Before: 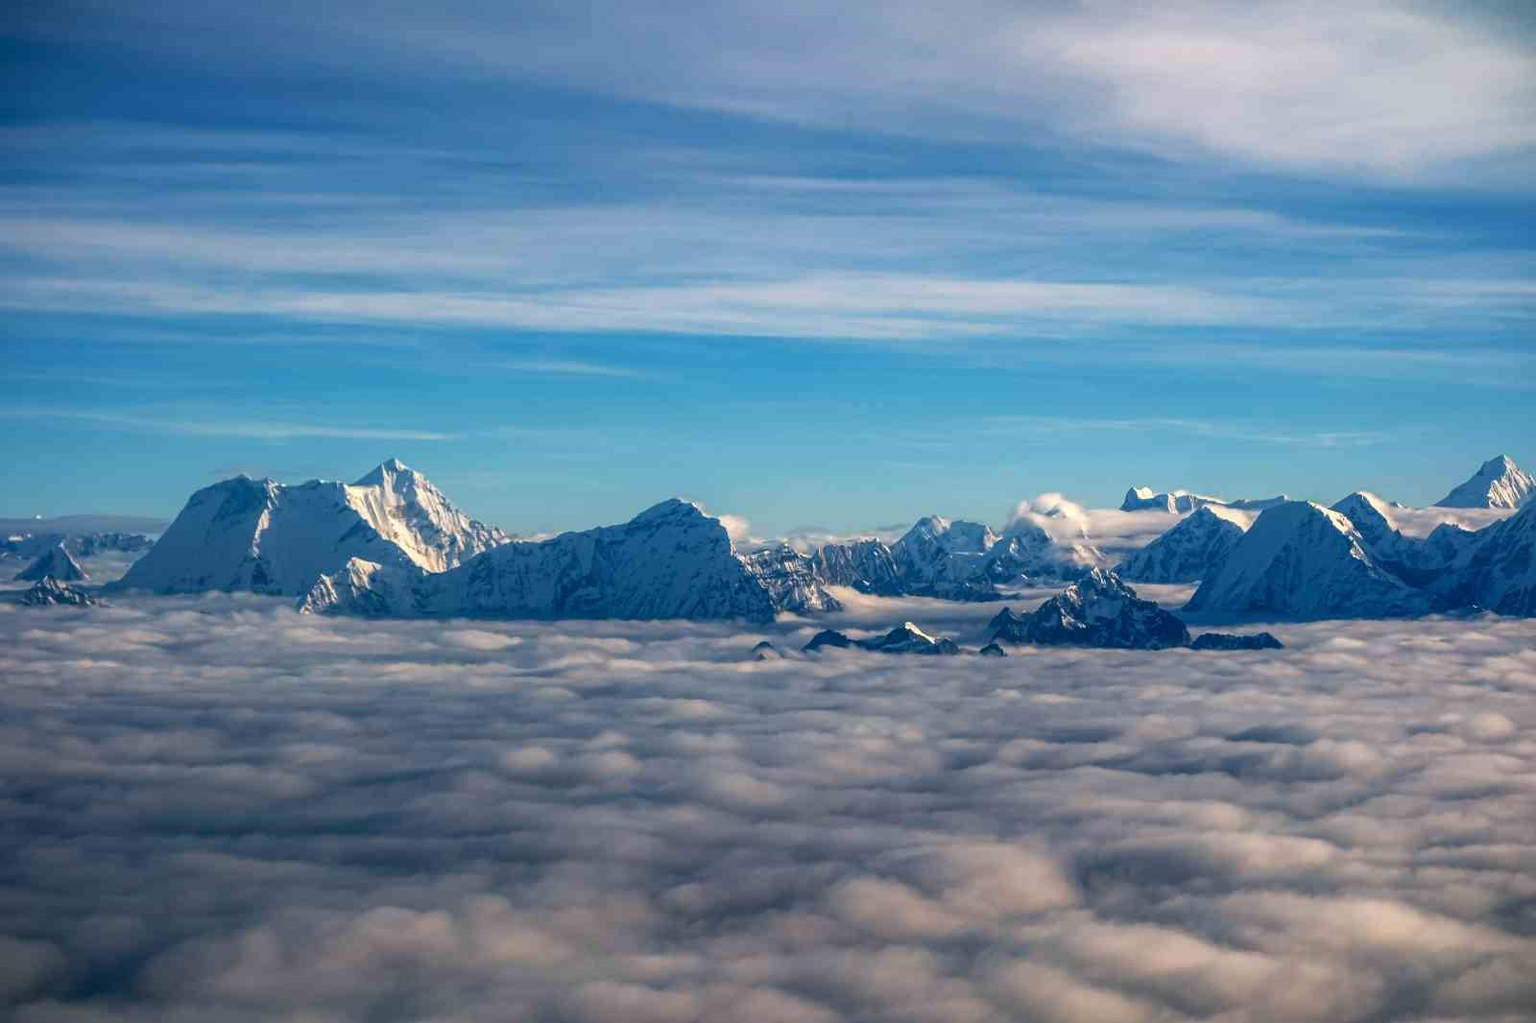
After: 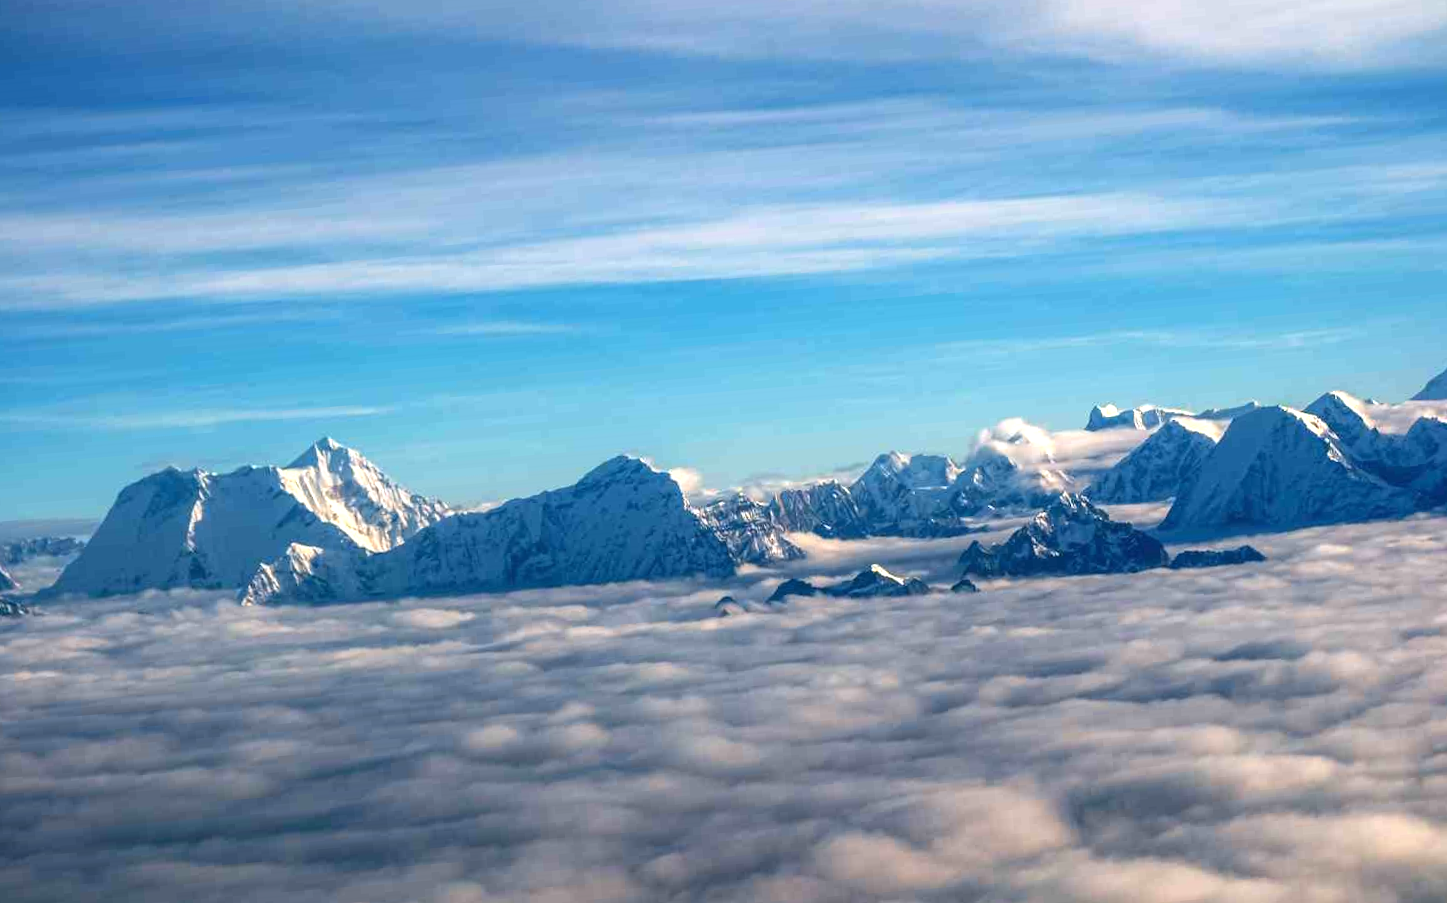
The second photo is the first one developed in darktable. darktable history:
rotate and perspective: rotation -4.57°, crop left 0.054, crop right 0.944, crop top 0.087, crop bottom 0.914
exposure: black level correction 0, exposure 0.5 EV, compensate highlight preservation false
crop: left 1.964%, top 3.251%, right 1.122%, bottom 4.933%
